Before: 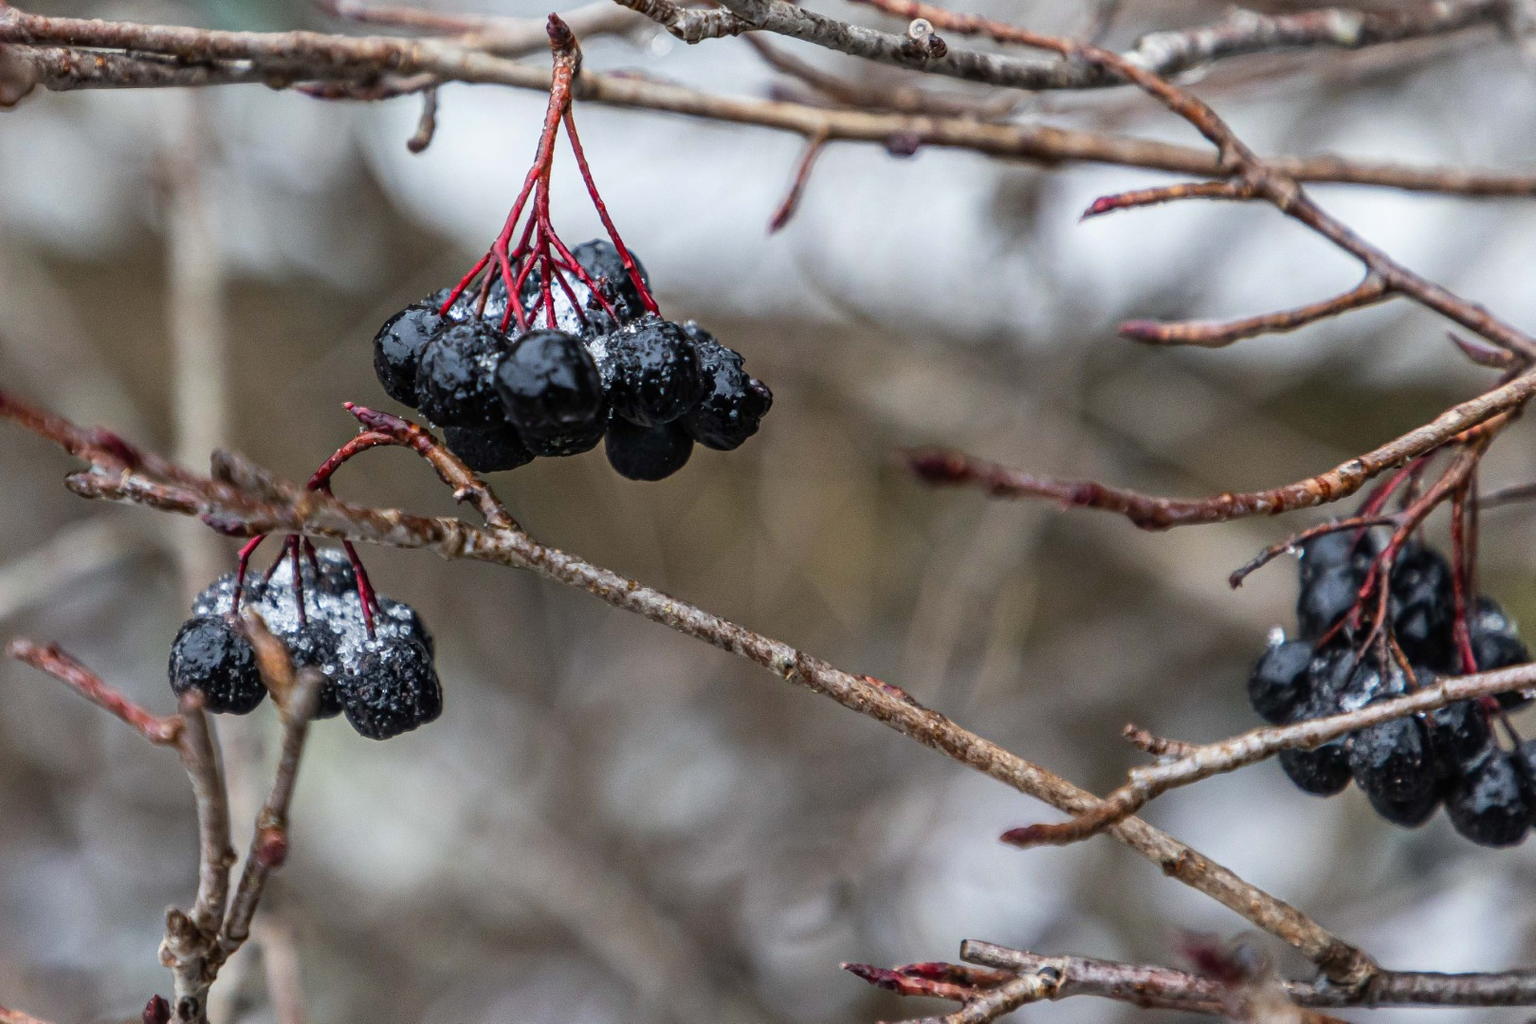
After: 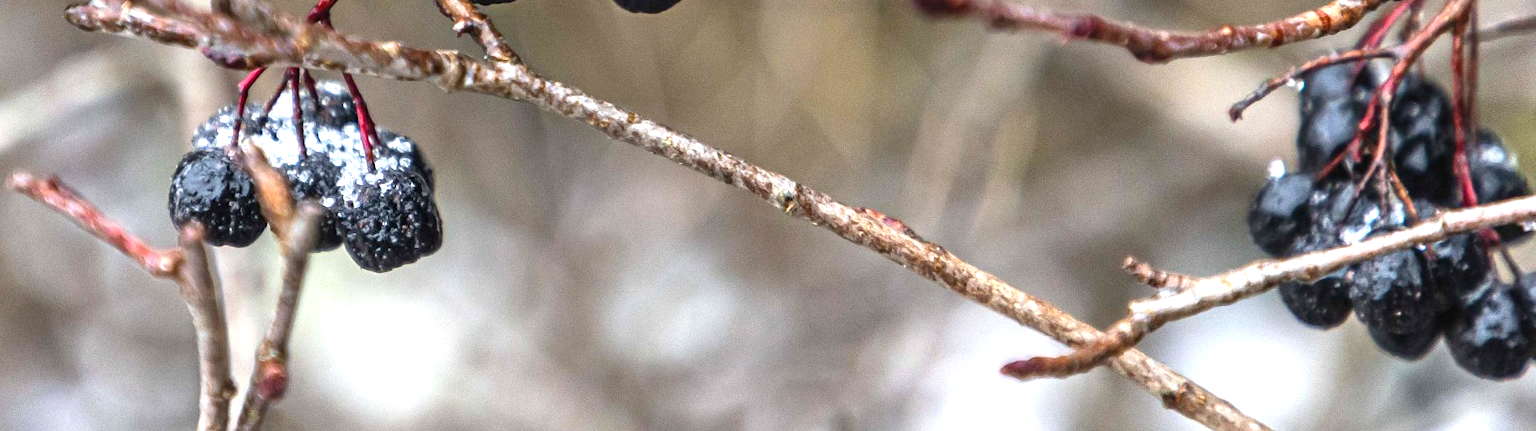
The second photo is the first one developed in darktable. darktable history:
exposure: black level correction 0, exposure 1.199 EV, compensate exposure bias true, compensate highlight preservation false
crop: top 45.66%, bottom 12.178%
